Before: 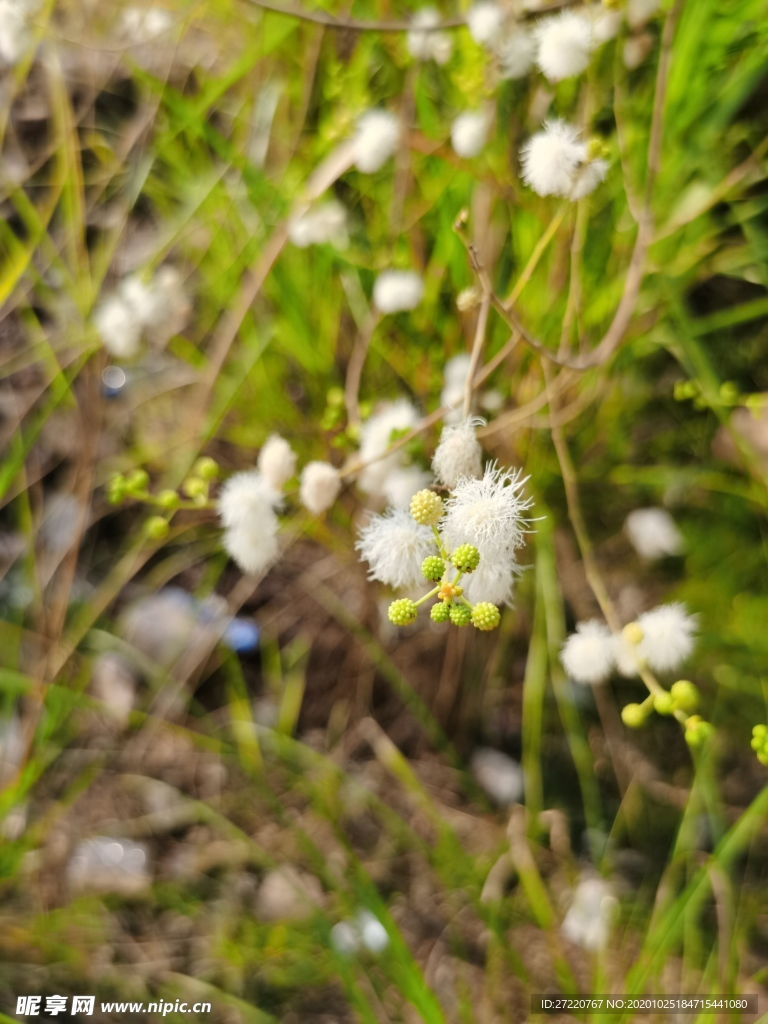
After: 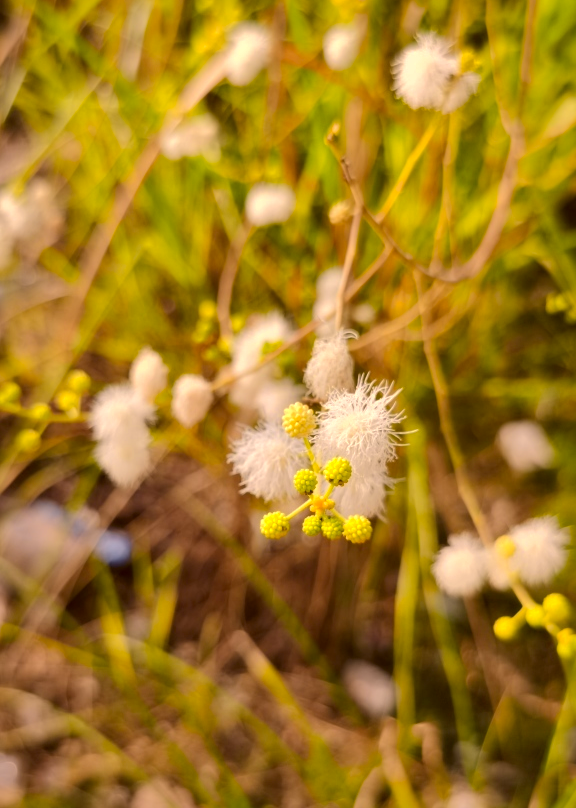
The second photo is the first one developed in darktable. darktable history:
crop: left 16.746%, top 8.538%, right 8.17%, bottom 12.472%
color correction: highlights a* 10.18, highlights b* 9.73, shadows a* 8.67, shadows b* 8.09, saturation 0.821
color zones: curves: ch0 [(0, 0.511) (0.143, 0.531) (0.286, 0.56) (0.429, 0.5) (0.571, 0.5) (0.714, 0.5) (0.857, 0.5) (1, 0.5)]; ch1 [(0, 0.525) (0.143, 0.705) (0.286, 0.715) (0.429, 0.35) (0.571, 0.35) (0.714, 0.35) (0.857, 0.4) (1, 0.4)]; ch2 [(0, 0.572) (0.143, 0.512) (0.286, 0.473) (0.429, 0.45) (0.571, 0.5) (0.714, 0.5) (0.857, 0.518) (1, 0.518)]
shadows and highlights: shadows 40.13, highlights -60.1
